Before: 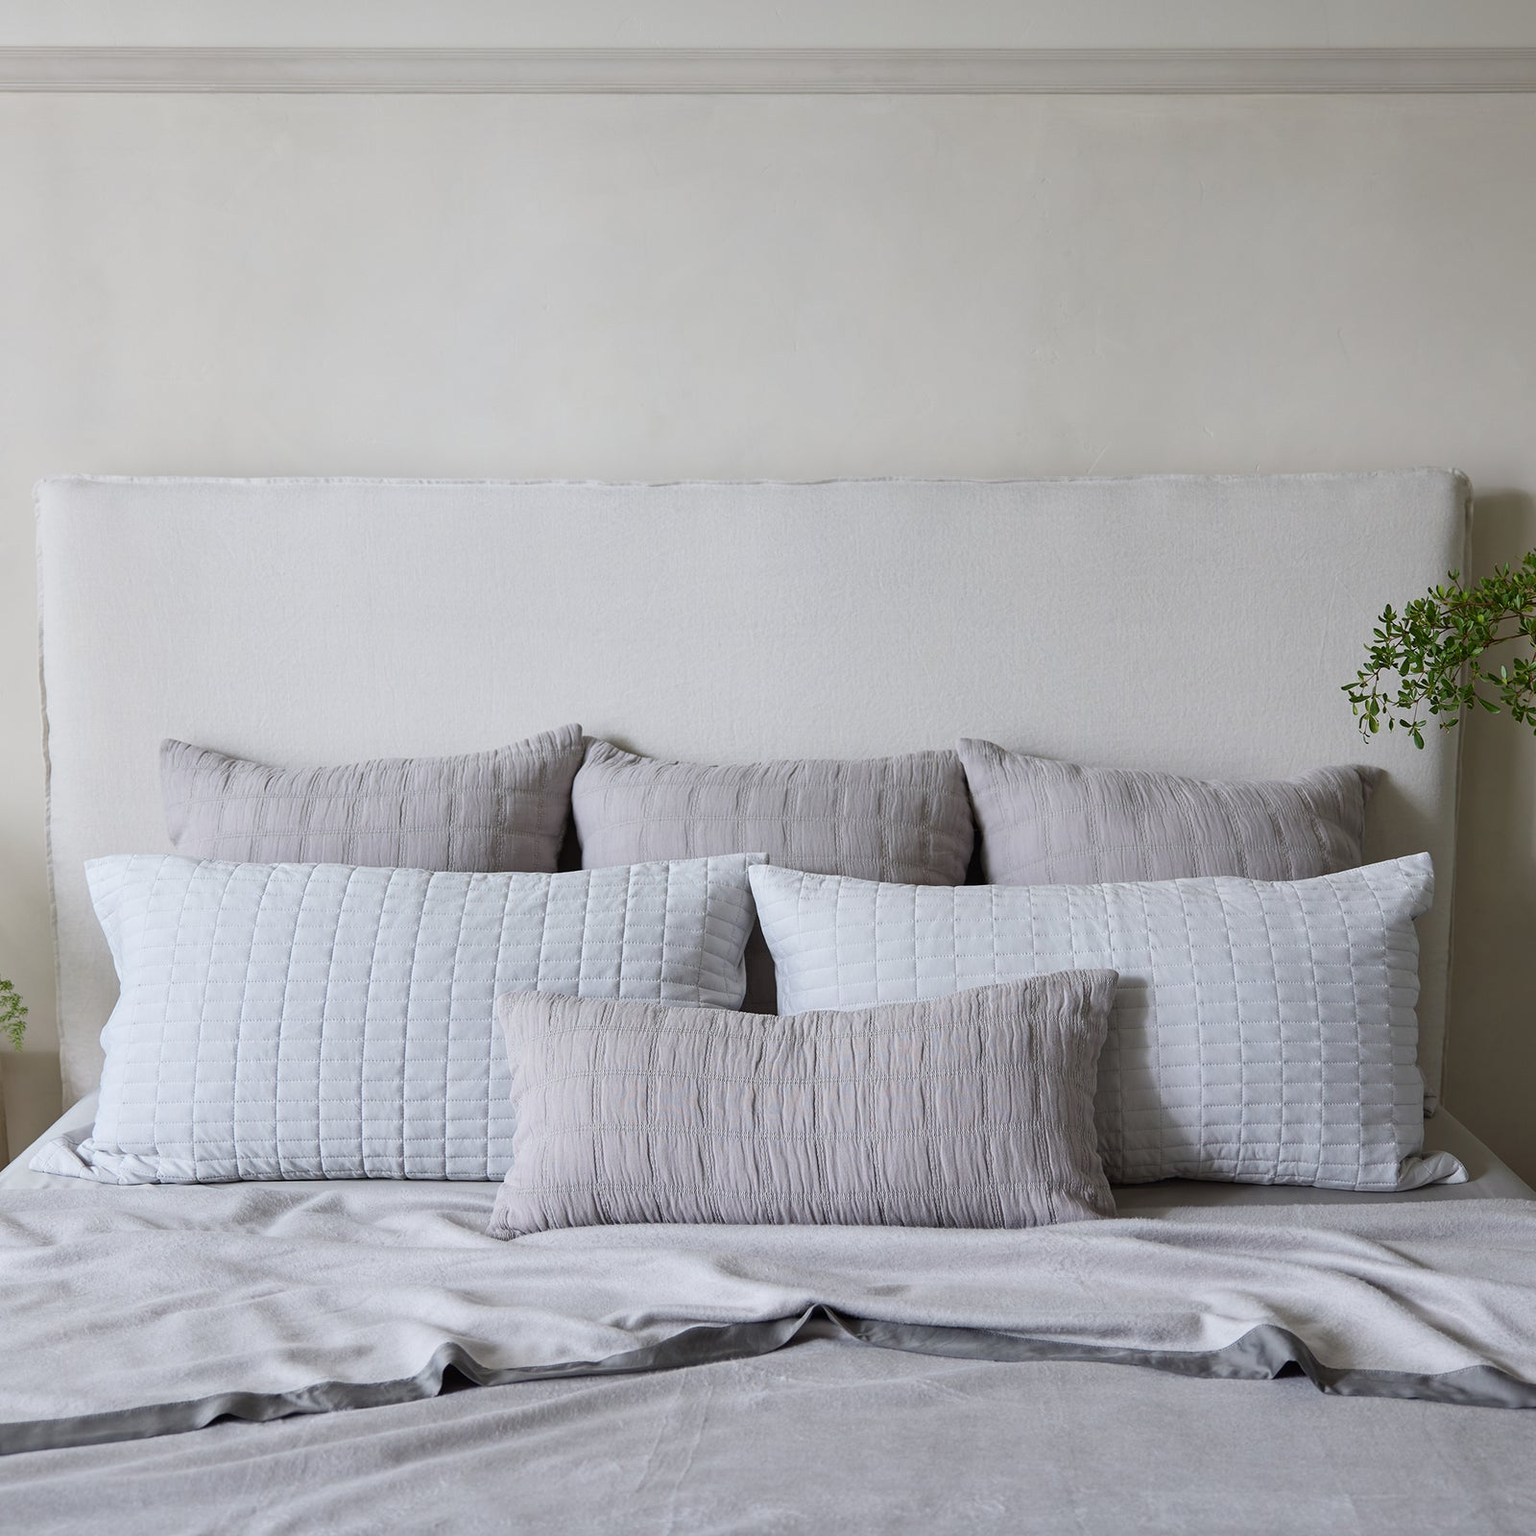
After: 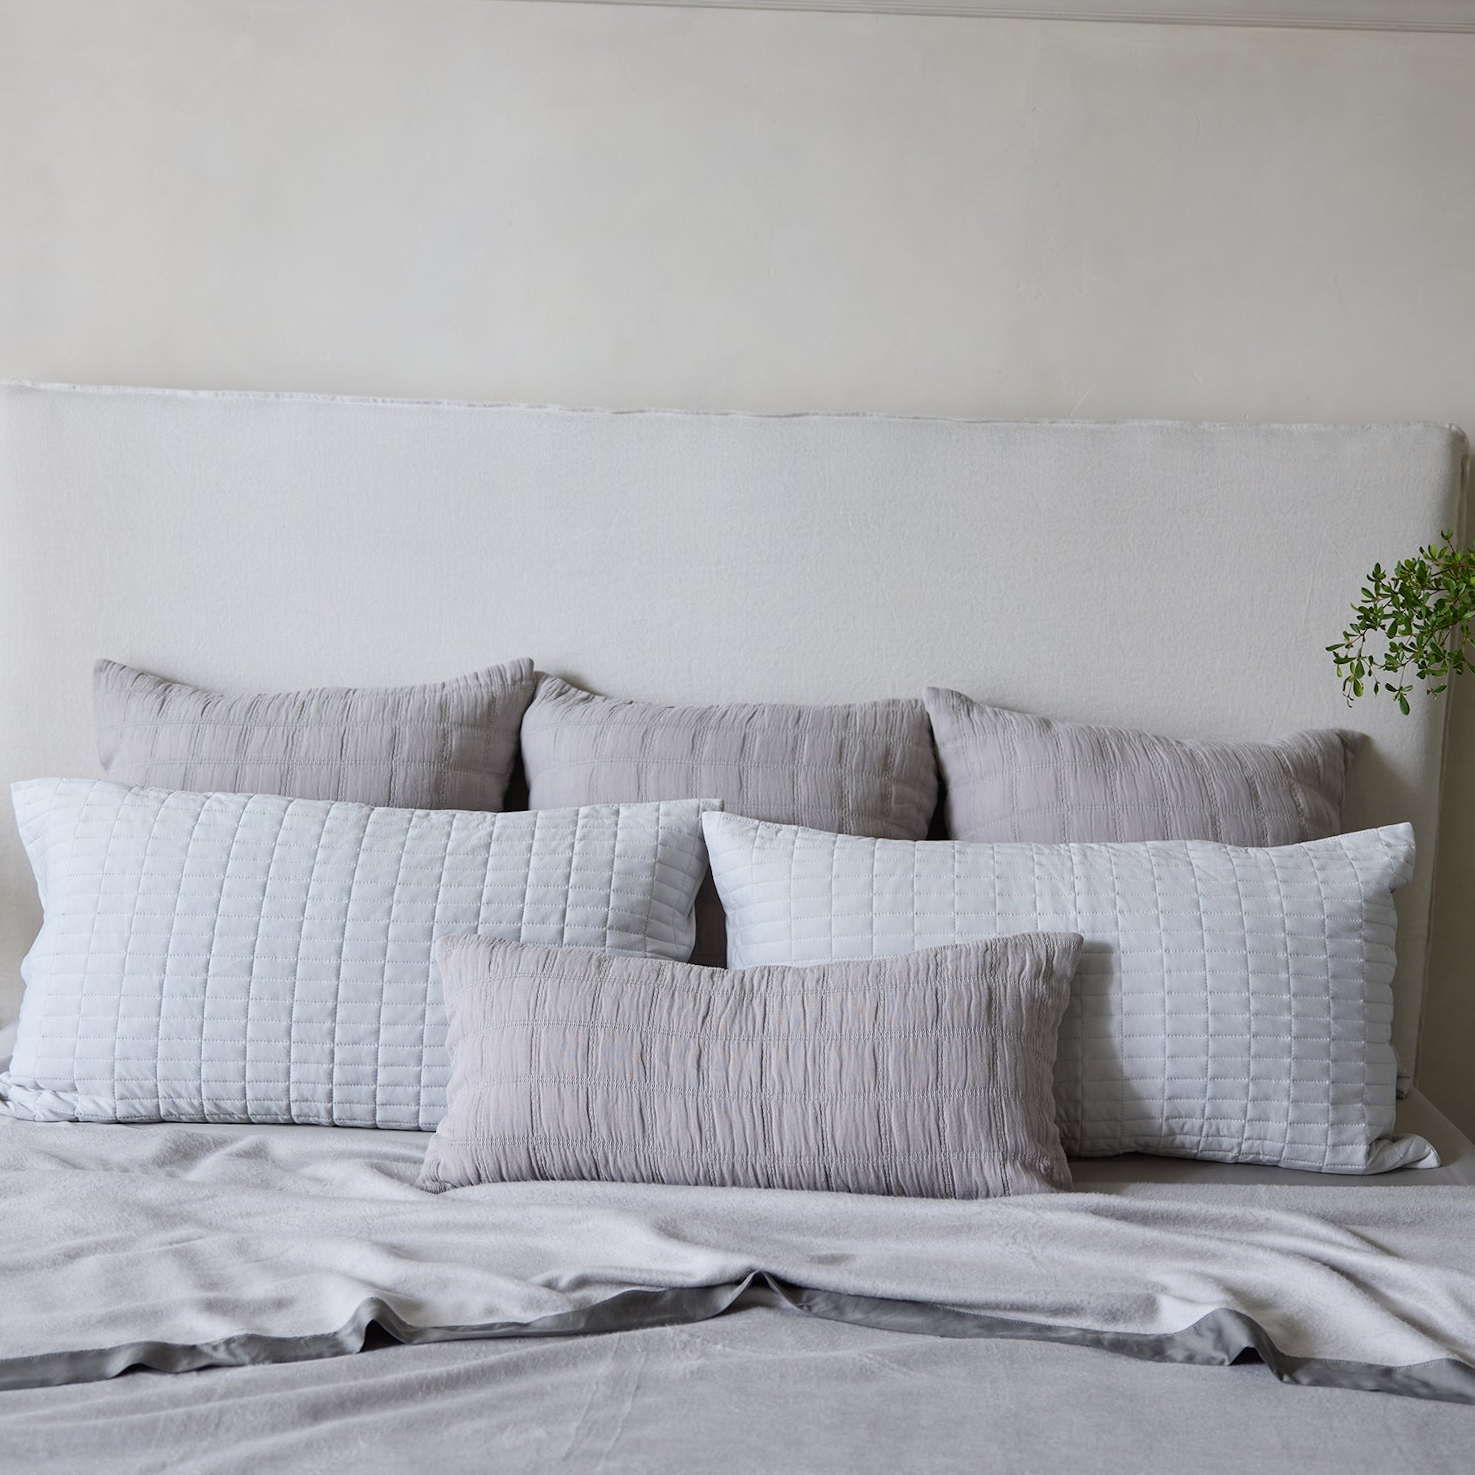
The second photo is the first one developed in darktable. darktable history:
crop and rotate: angle -1.99°, left 3.09%, top 4.07%, right 1.532%, bottom 0.586%
